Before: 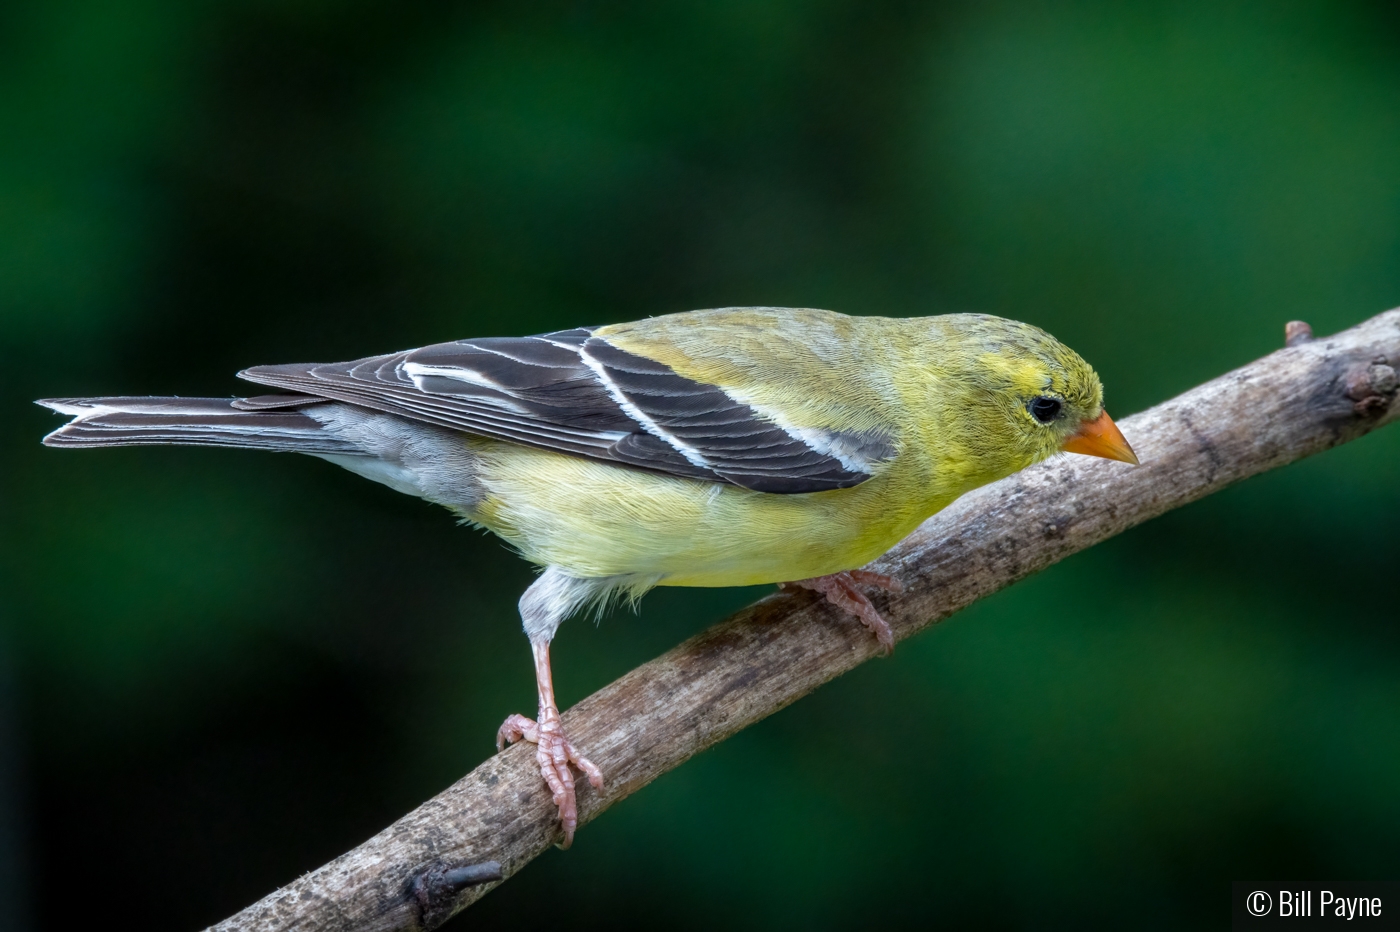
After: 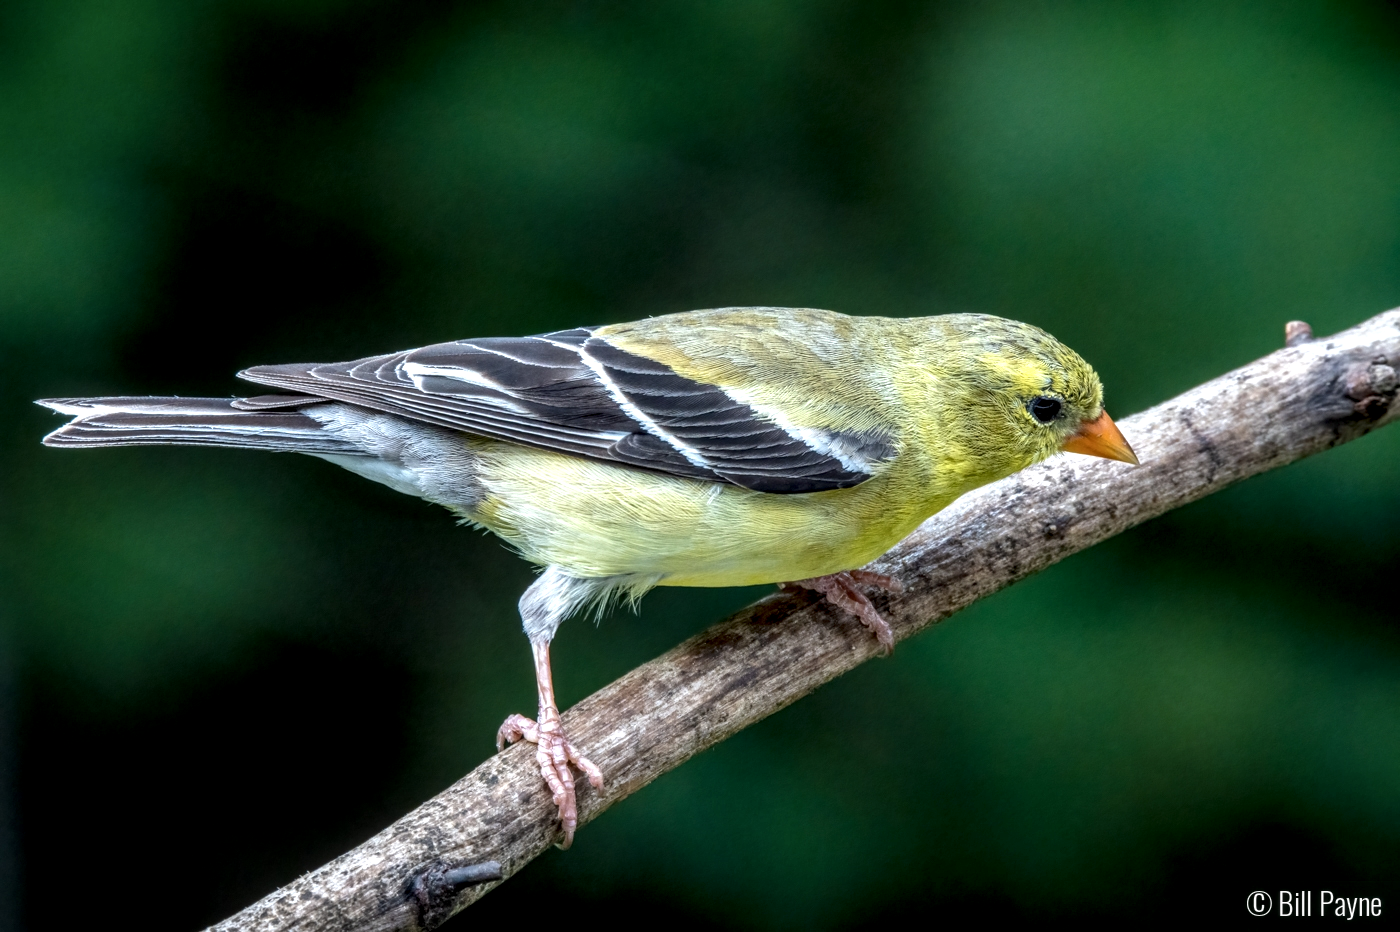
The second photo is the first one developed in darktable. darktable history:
local contrast: highlights 65%, shadows 53%, detail 168%, midtone range 0.513
